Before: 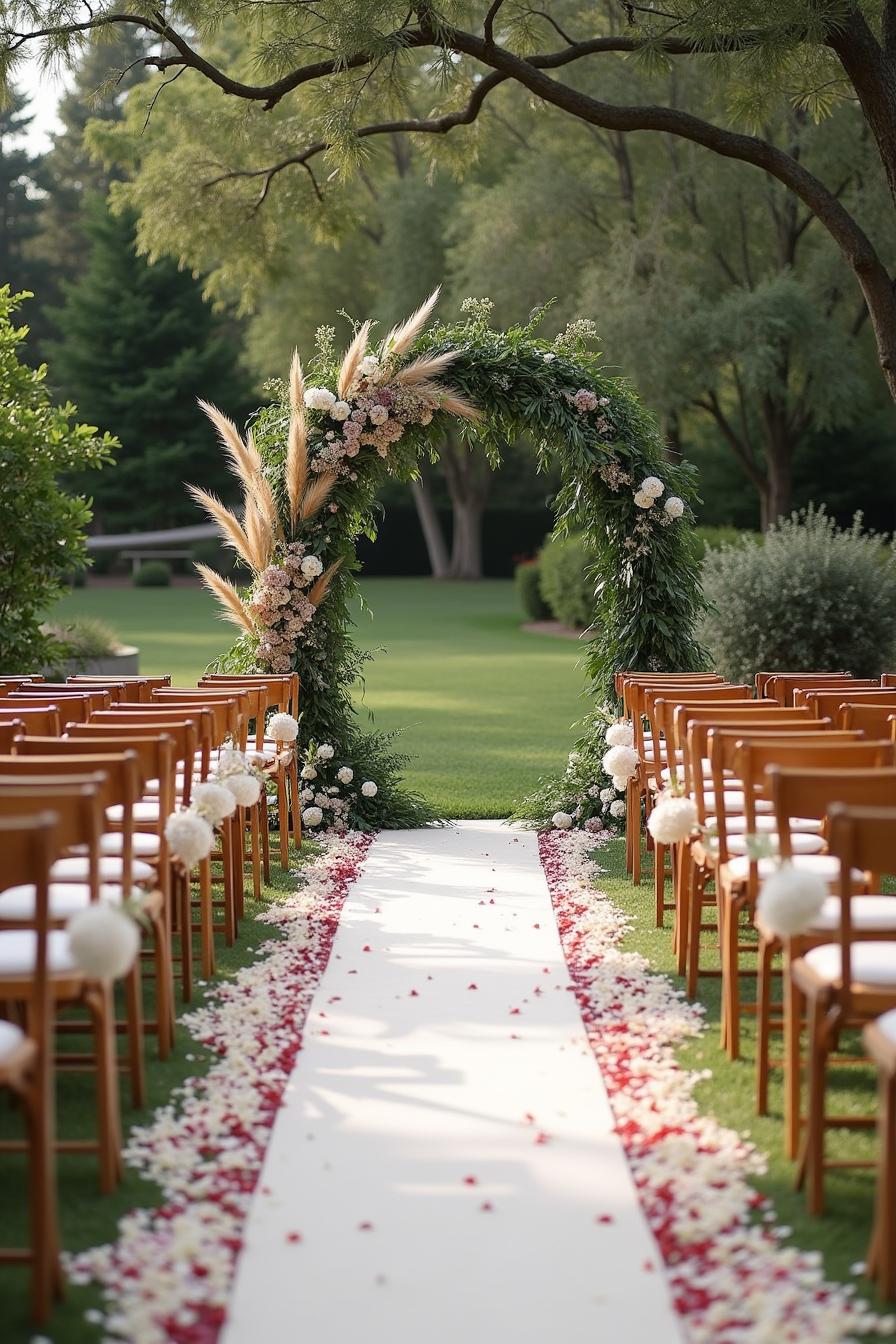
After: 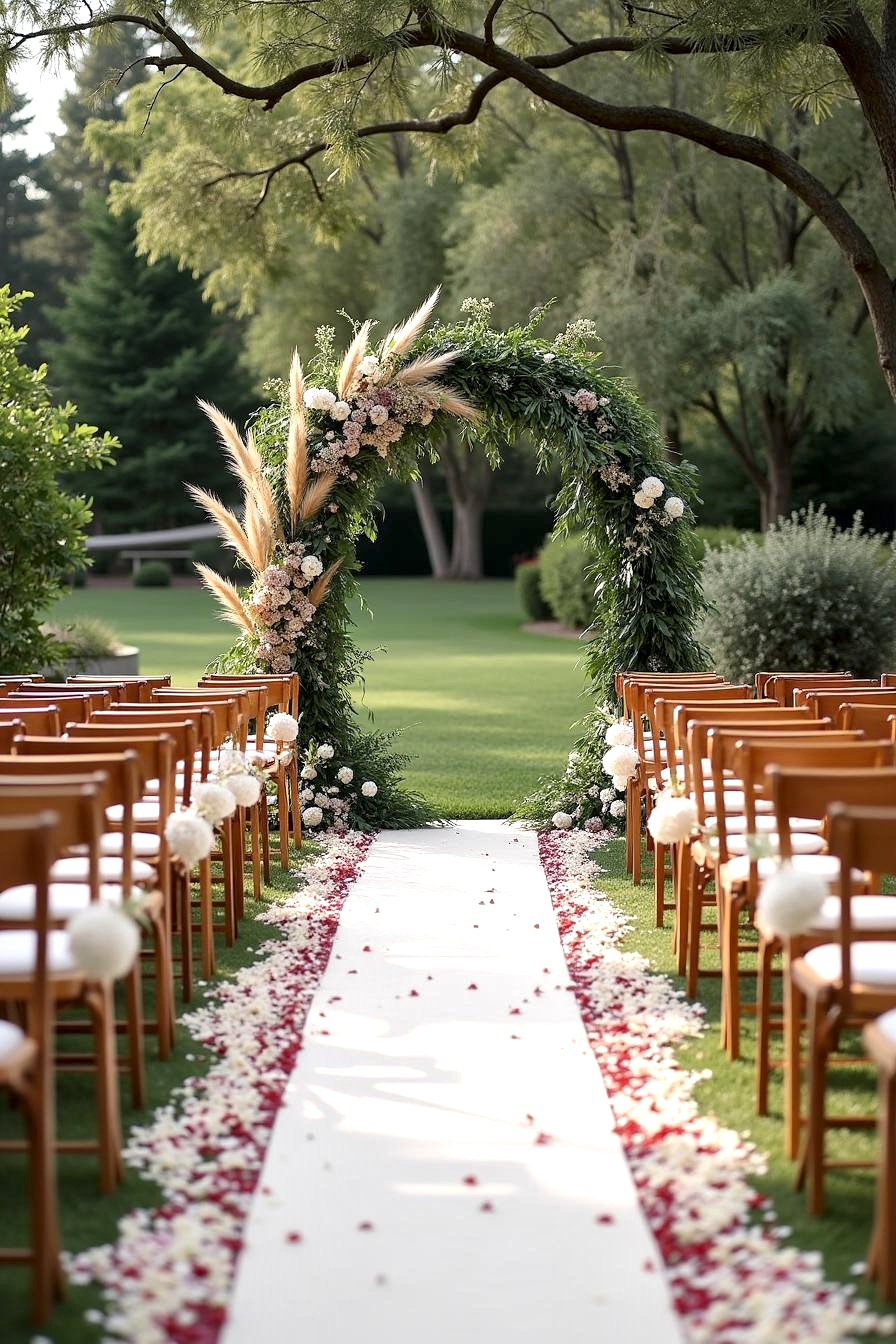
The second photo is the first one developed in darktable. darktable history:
exposure: exposure 0.294 EV, compensate highlight preservation false
local contrast: mode bilateral grid, contrast 50, coarseness 50, detail 150%, midtone range 0.2
